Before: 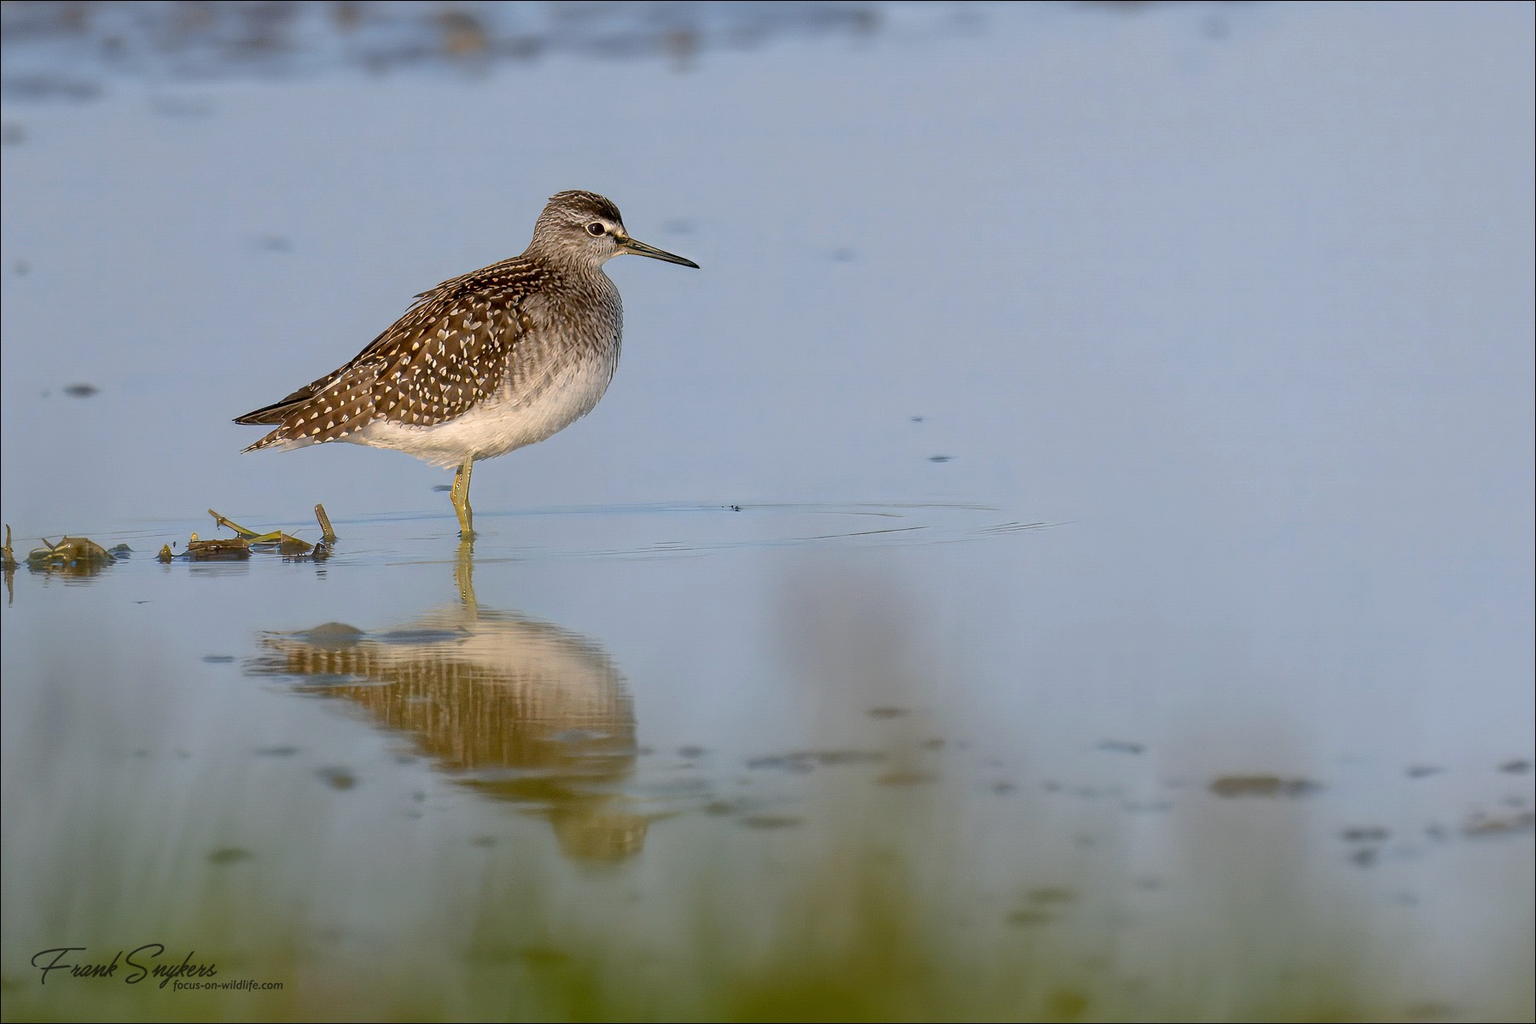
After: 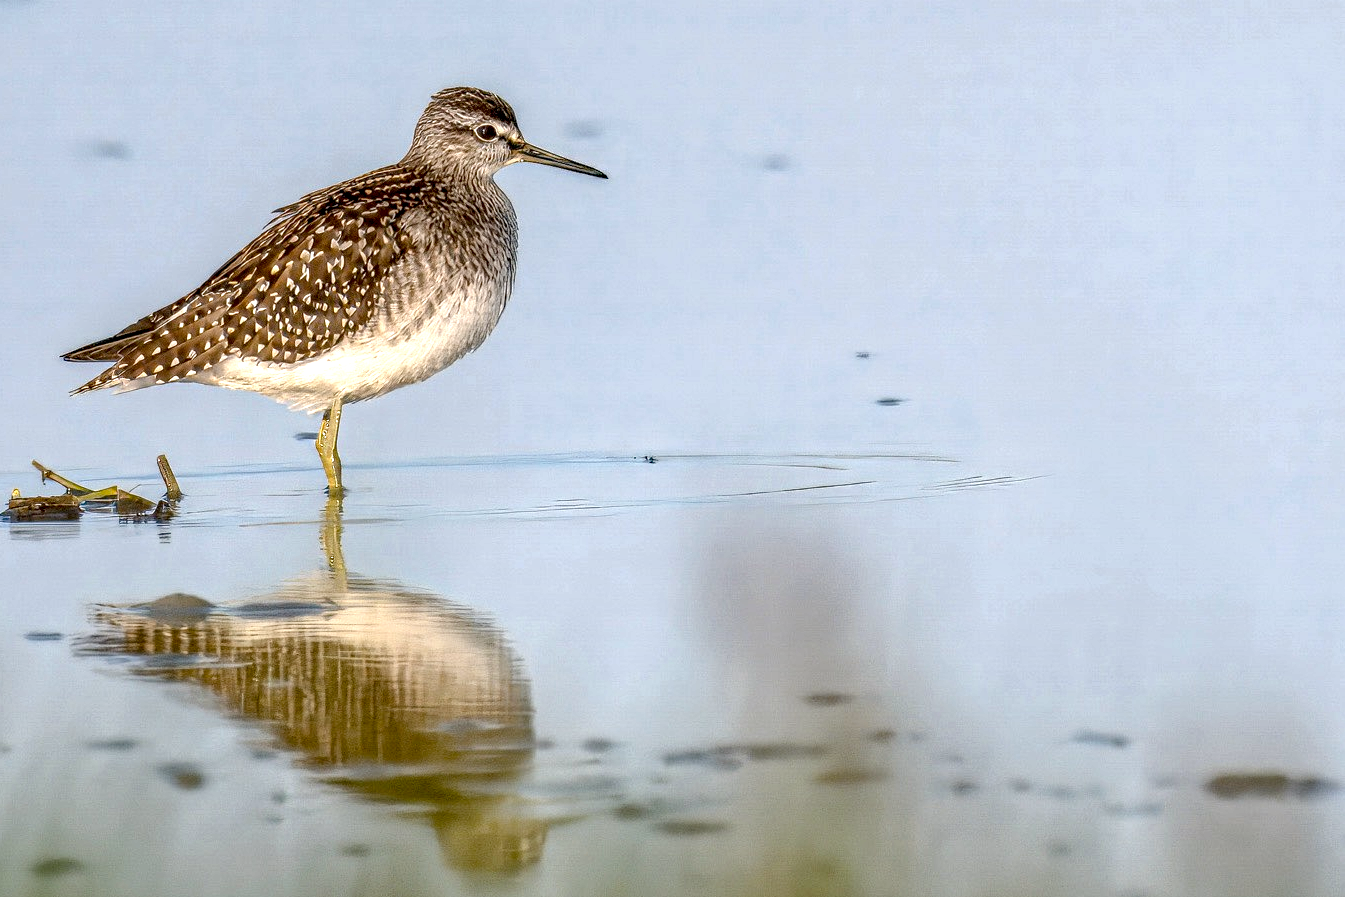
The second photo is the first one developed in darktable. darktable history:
crop and rotate: left 11.831%, top 11.346%, right 13.429%, bottom 13.899%
exposure: black level correction 0.001, exposure 0.5 EV, compensate exposure bias true, compensate highlight preservation false
local contrast: highlights 0%, shadows 0%, detail 182%
haze removal: compatibility mode true, adaptive false
